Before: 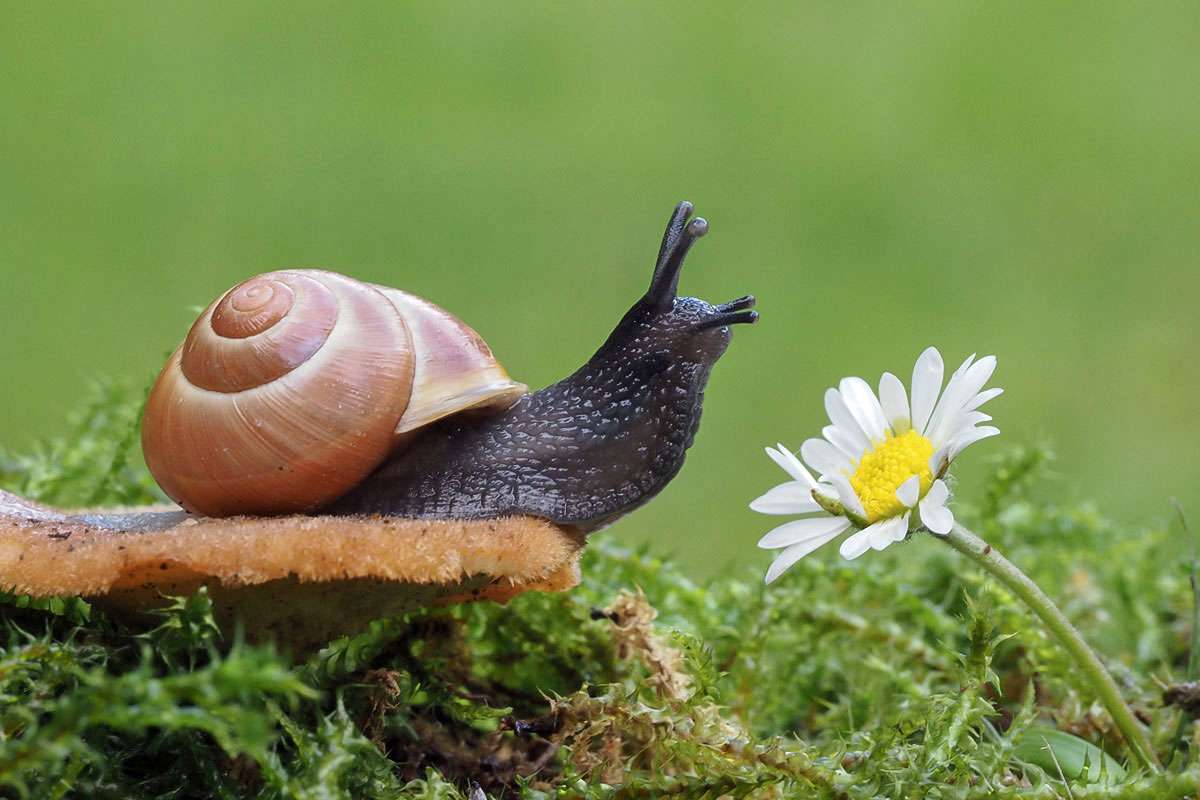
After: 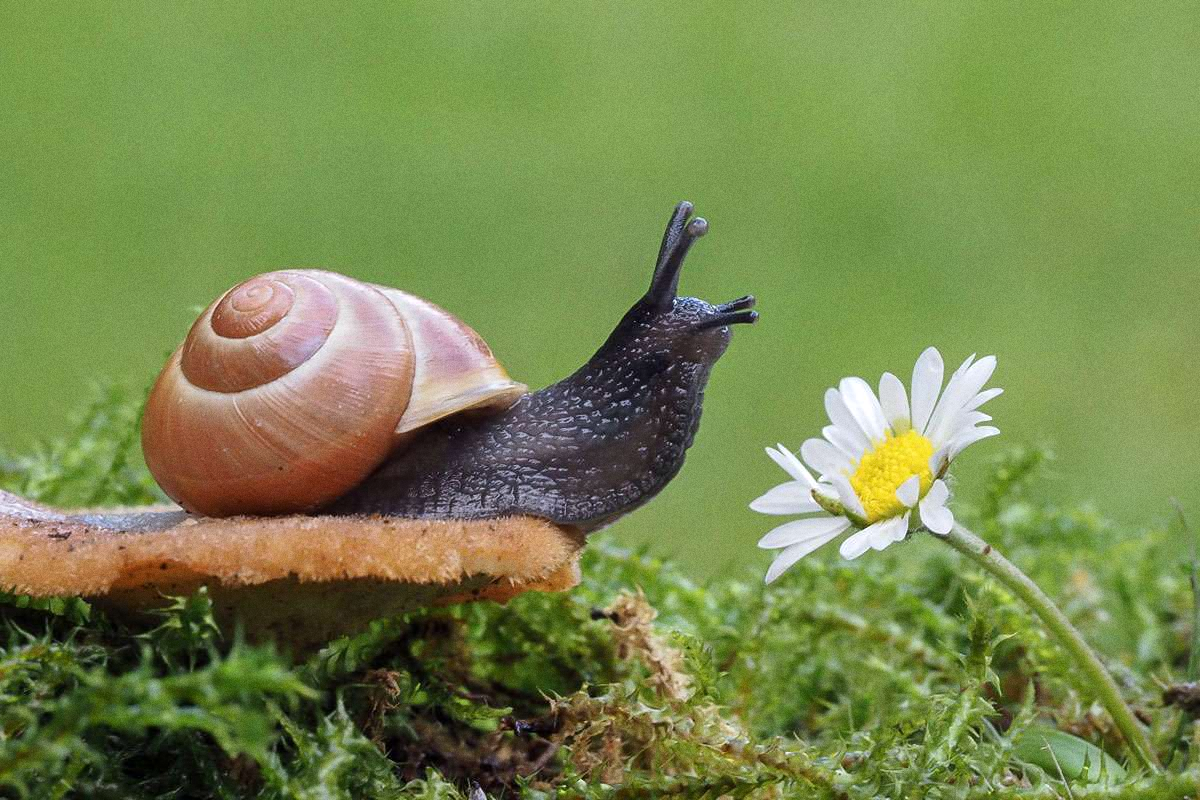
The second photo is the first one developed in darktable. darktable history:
grain: coarseness 0.09 ISO
white balance: red 1.004, blue 1.024
